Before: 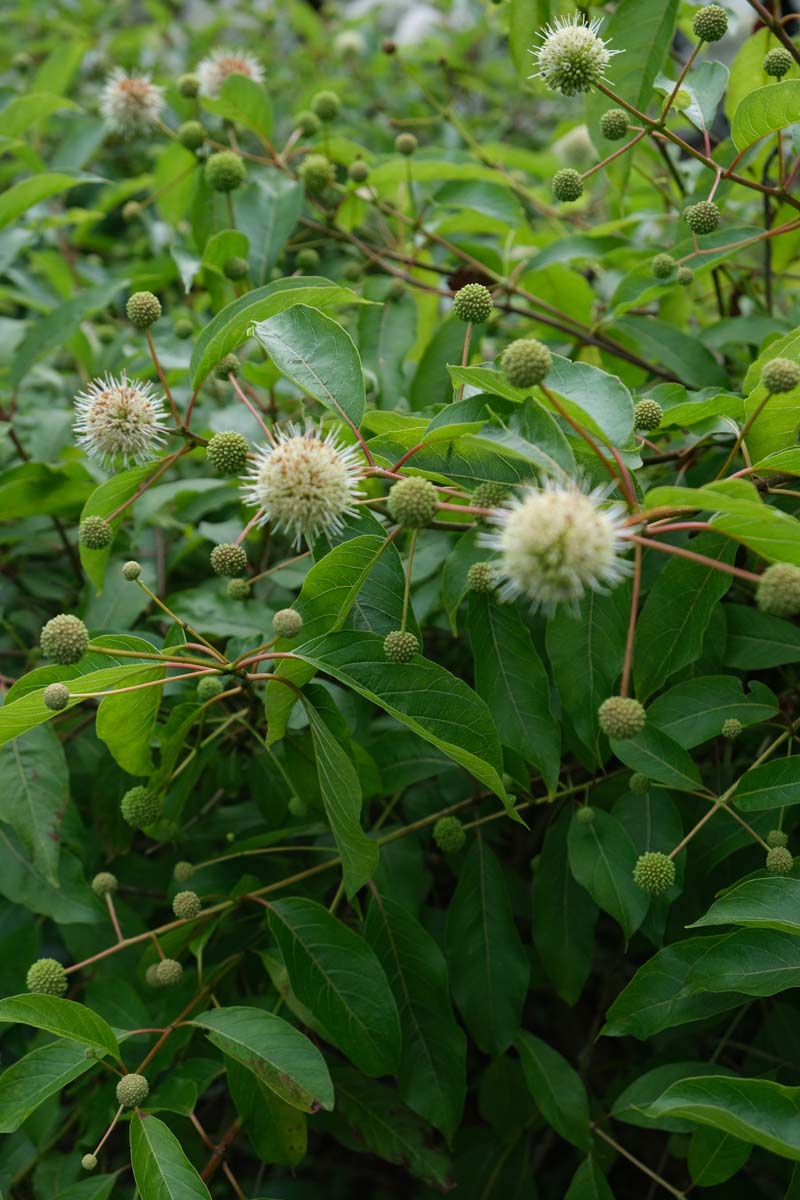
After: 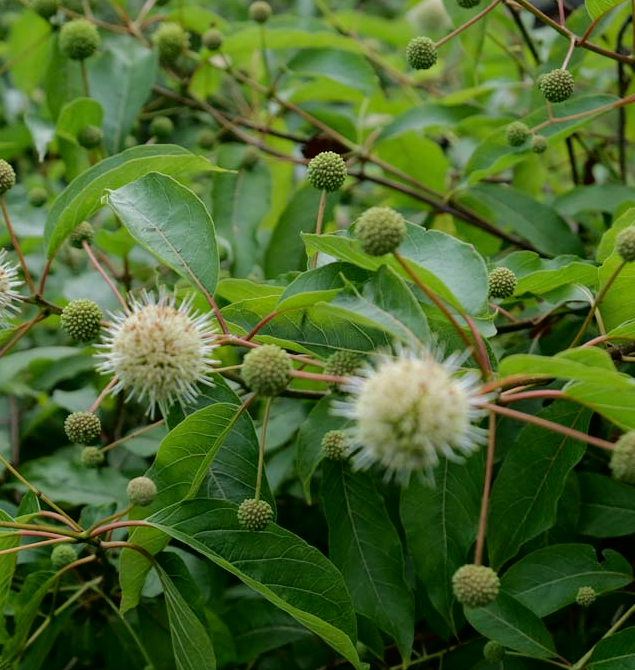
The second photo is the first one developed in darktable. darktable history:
crop: left 18.364%, top 11.068%, right 2.248%, bottom 33.076%
tone curve: curves: ch0 [(0, 0) (0.003, 0.001) (0.011, 0.002) (0.025, 0.007) (0.044, 0.015) (0.069, 0.022) (0.1, 0.03) (0.136, 0.056) (0.177, 0.115) (0.224, 0.177) (0.277, 0.244) (0.335, 0.322) (0.399, 0.398) (0.468, 0.471) (0.543, 0.545) (0.623, 0.614) (0.709, 0.685) (0.801, 0.765) (0.898, 0.867) (1, 1)], color space Lab, independent channels, preserve colors none
